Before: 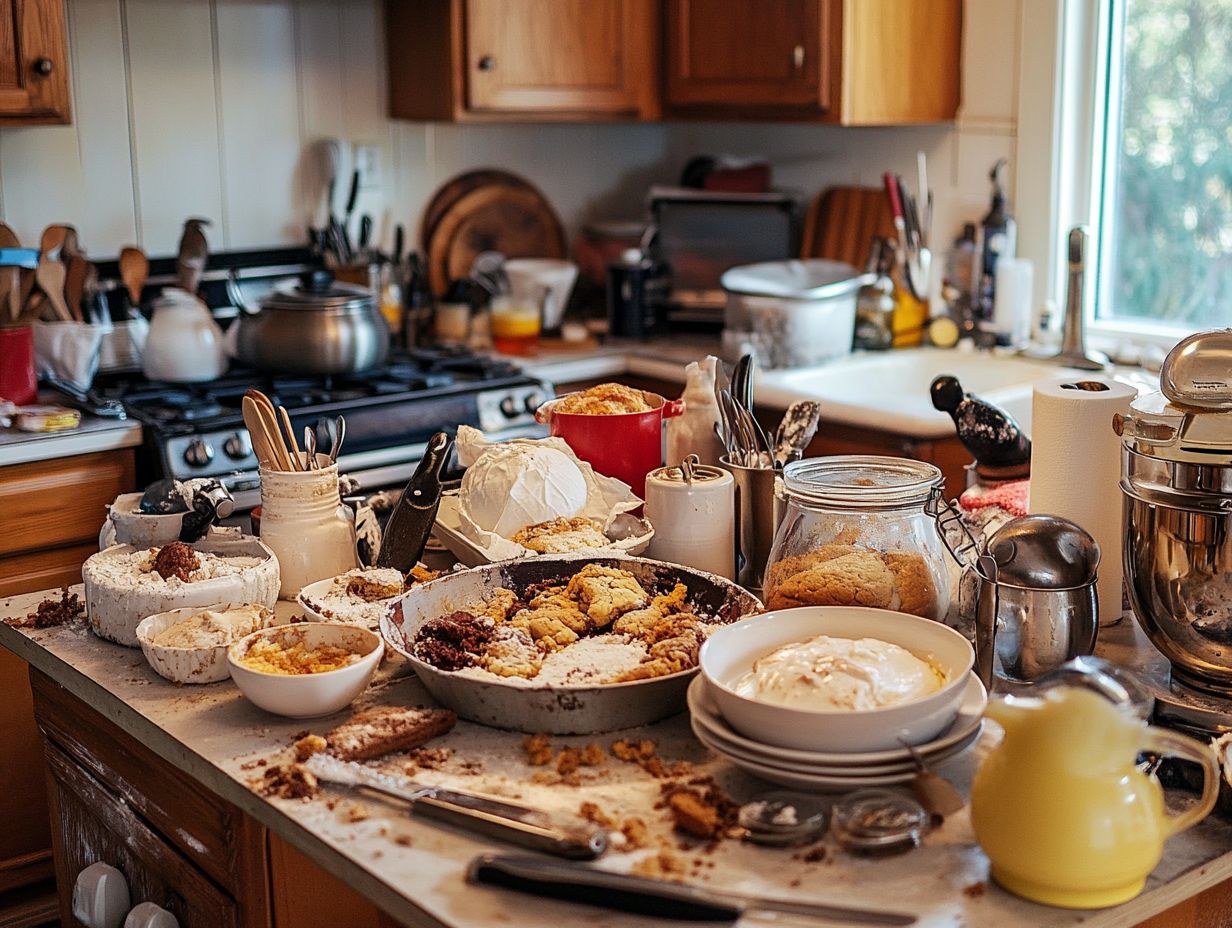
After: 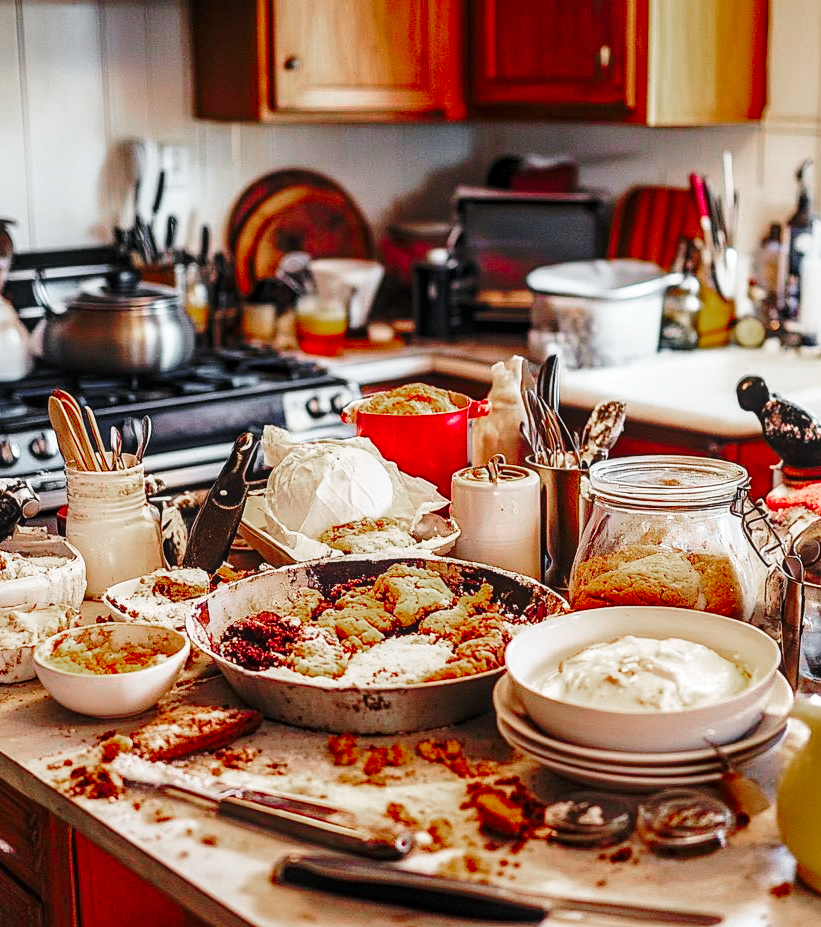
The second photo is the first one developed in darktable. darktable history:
base curve: curves: ch0 [(0, 0) (0.032, 0.037) (0.105, 0.228) (0.435, 0.76) (0.856, 0.983) (1, 1)], preserve colors none
crop and rotate: left 15.754%, right 17.579%
color zones: curves: ch0 [(0, 0.48) (0.209, 0.398) (0.305, 0.332) (0.429, 0.493) (0.571, 0.5) (0.714, 0.5) (0.857, 0.5) (1, 0.48)]; ch1 [(0, 0.736) (0.143, 0.625) (0.225, 0.371) (0.429, 0.256) (0.571, 0.241) (0.714, 0.213) (0.857, 0.48) (1, 0.736)]; ch2 [(0, 0.448) (0.143, 0.498) (0.286, 0.5) (0.429, 0.5) (0.571, 0.5) (0.714, 0.5) (0.857, 0.5) (1, 0.448)]
local contrast: on, module defaults
